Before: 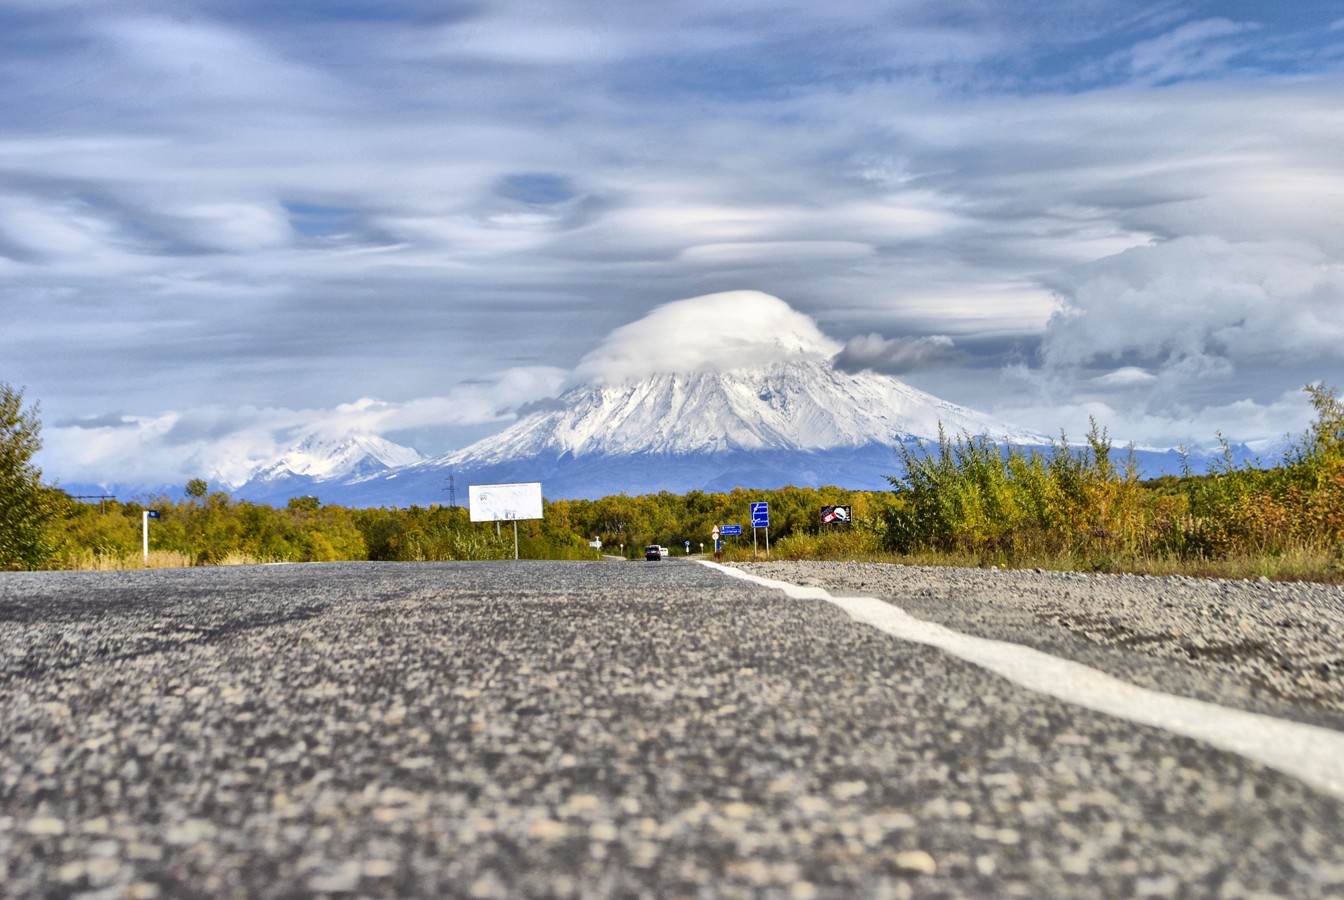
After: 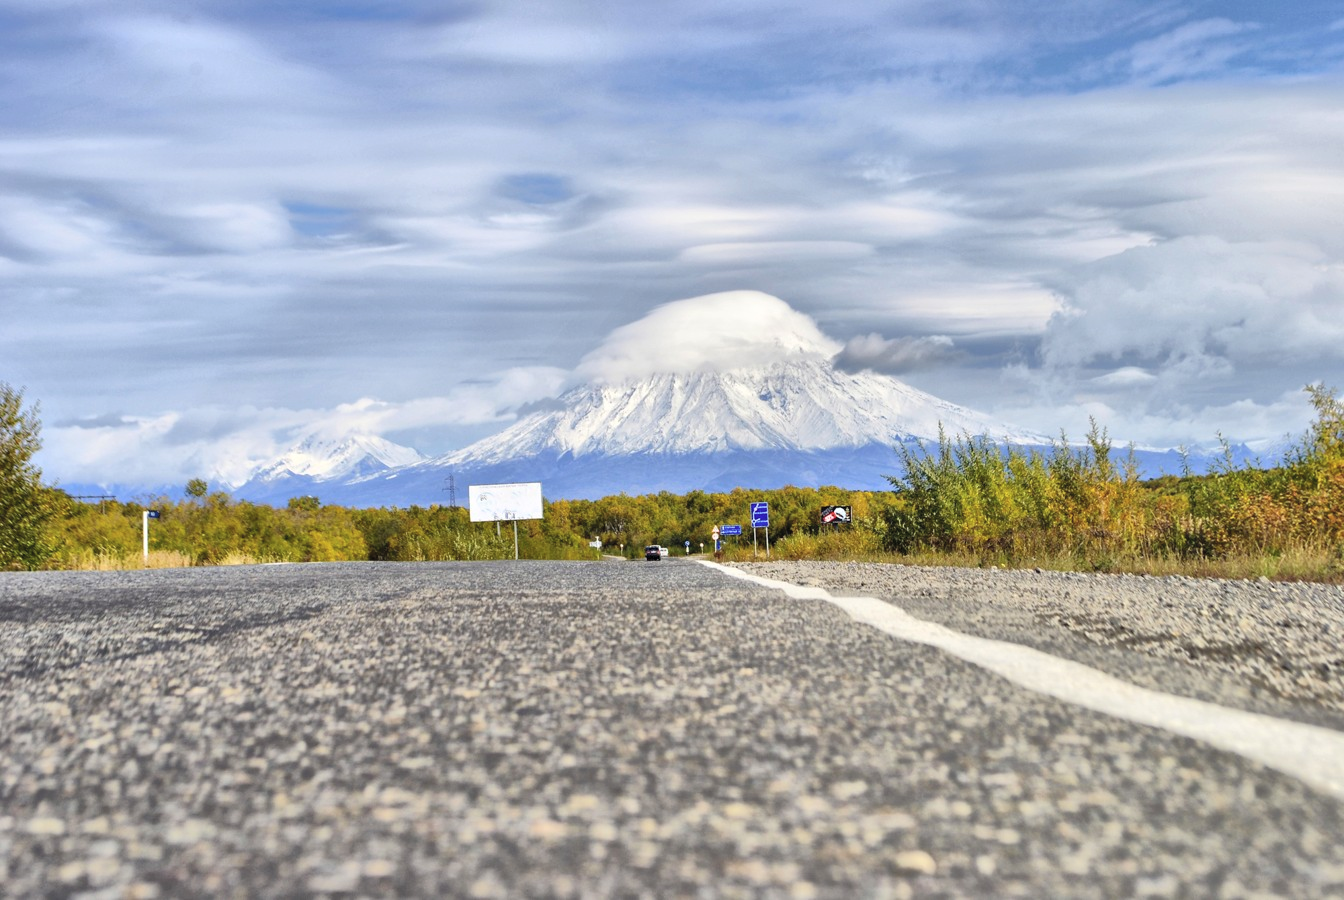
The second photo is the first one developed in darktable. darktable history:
contrast brightness saturation: brightness 0.125
